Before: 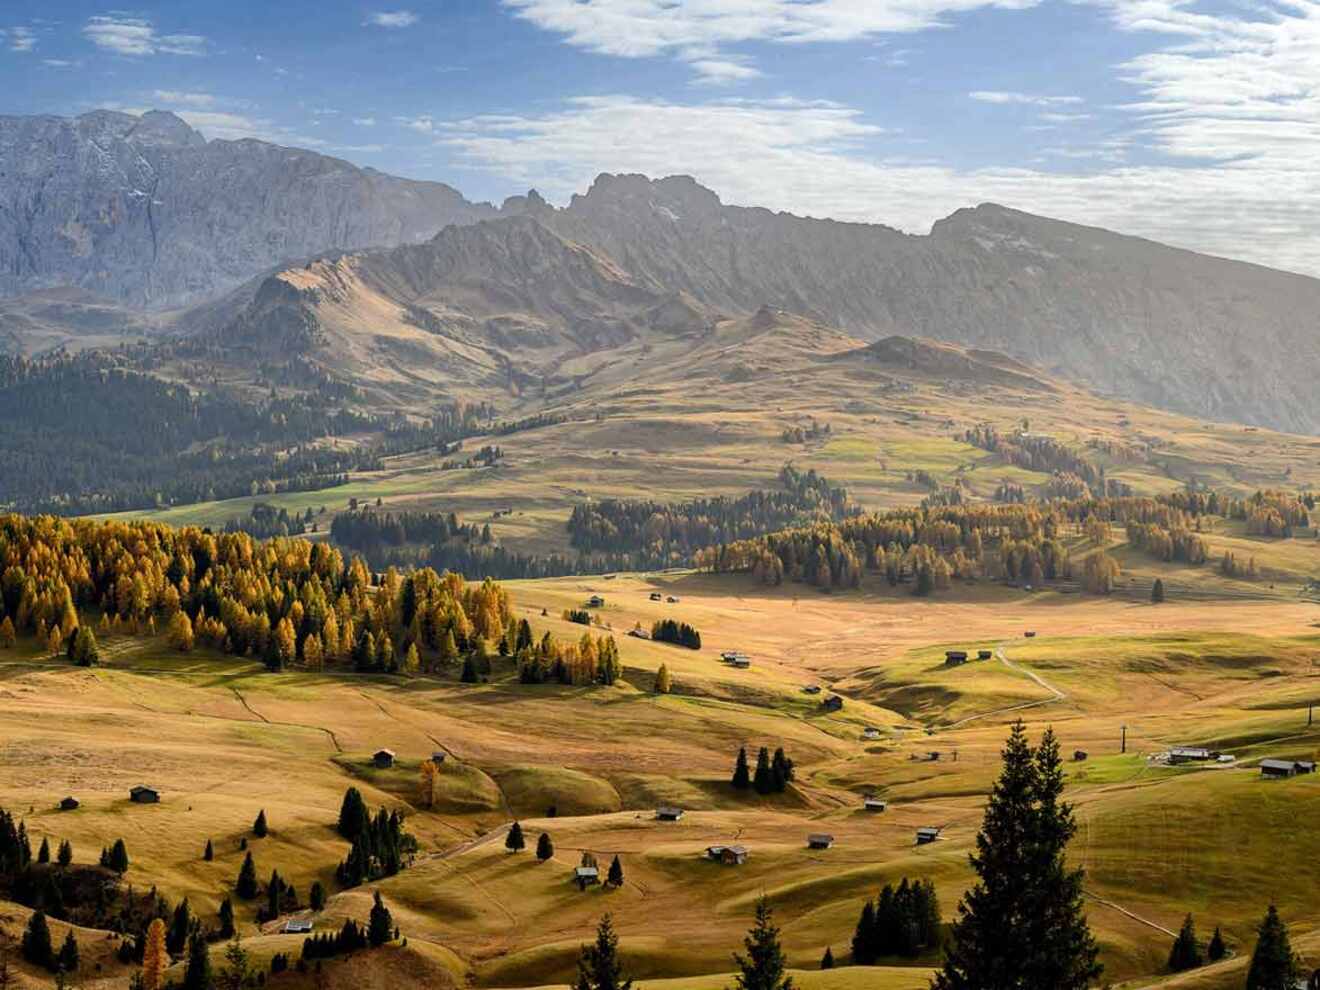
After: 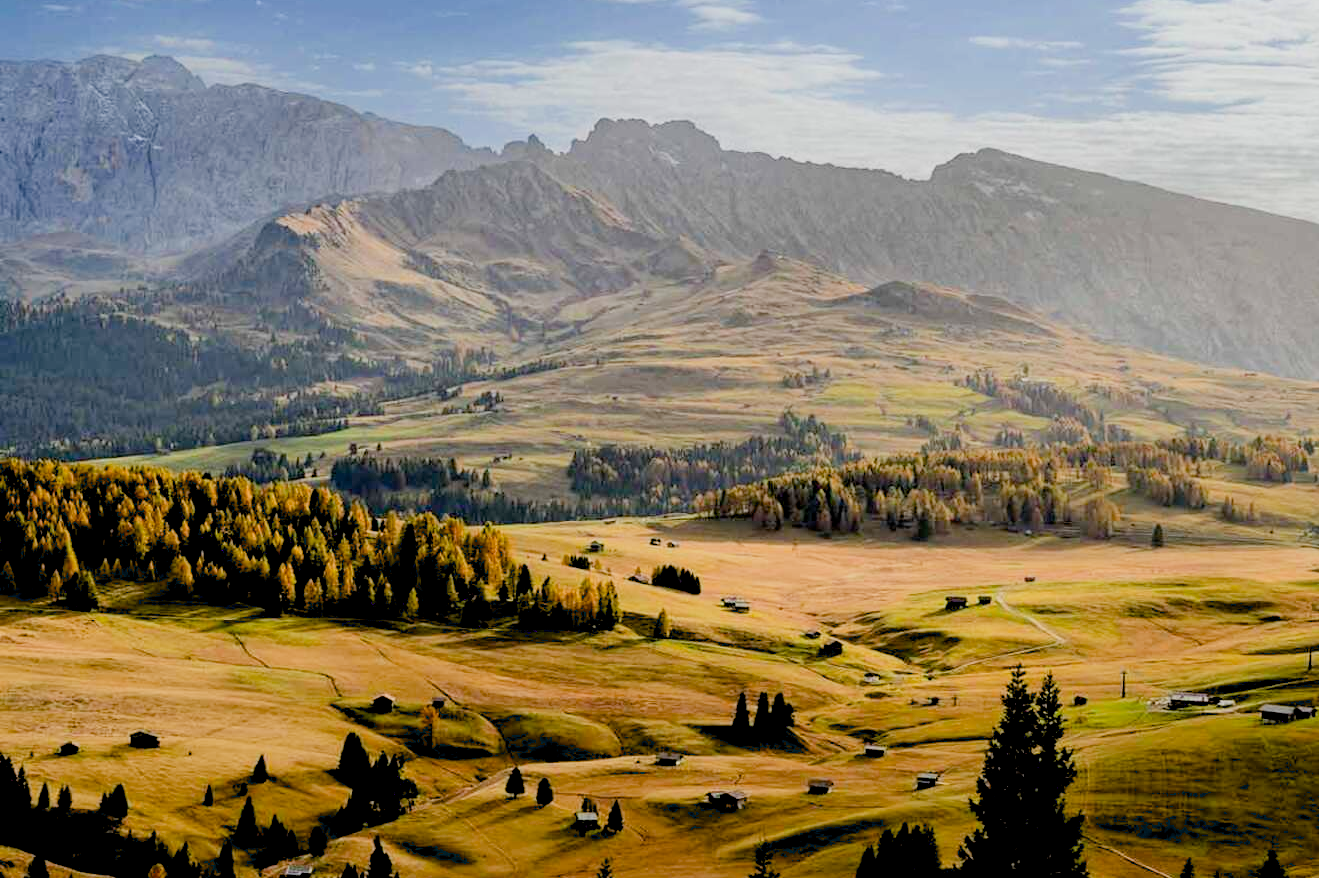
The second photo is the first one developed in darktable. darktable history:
filmic rgb: black relative exposure -7.65 EV, white relative exposure 4.56 EV, hardness 3.61
crop and rotate: top 5.609%, bottom 5.609%
exposure: black level correction 0.031, exposure 0.304 EV, compensate highlight preservation false
